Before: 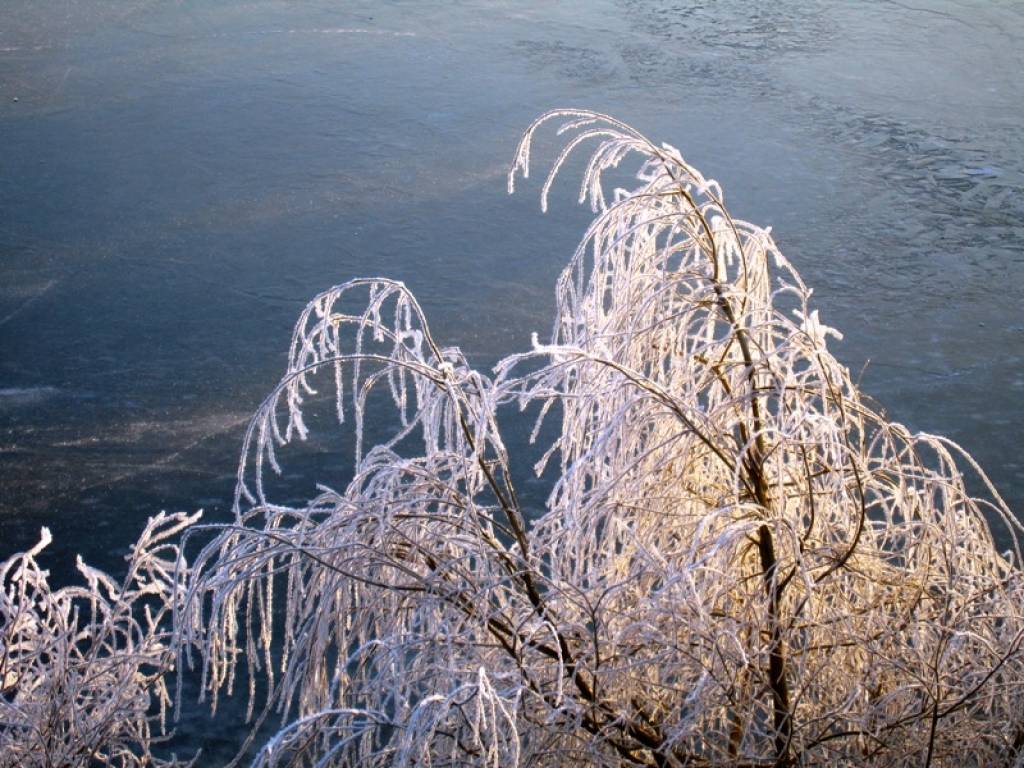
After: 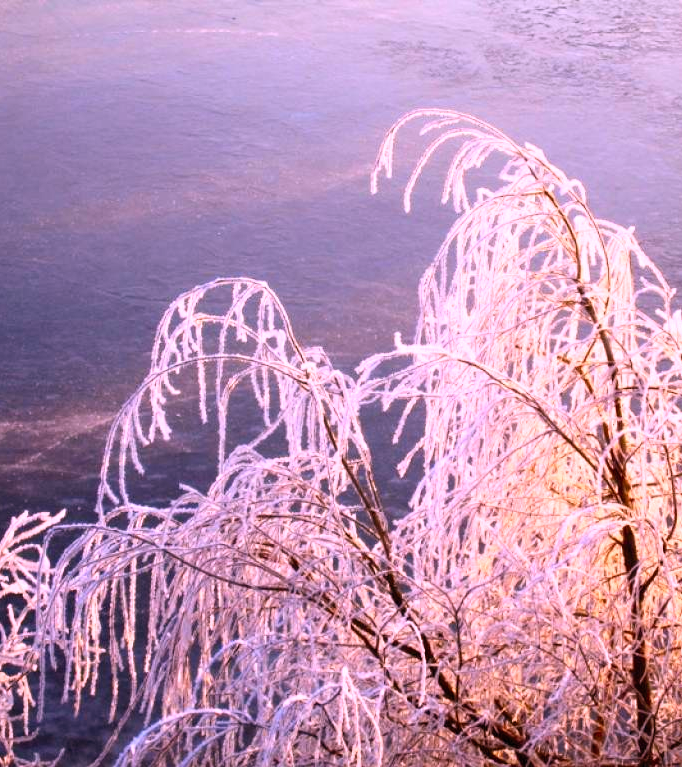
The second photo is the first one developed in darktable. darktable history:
crop and rotate: left 13.409%, right 19.924%
white balance: red 1.188, blue 1.11
contrast brightness saturation: contrast 0.2, brightness 0.16, saturation 0.22
rgb levels: mode RGB, independent channels, levels [[0, 0.474, 1], [0, 0.5, 1], [0, 0.5, 1]]
